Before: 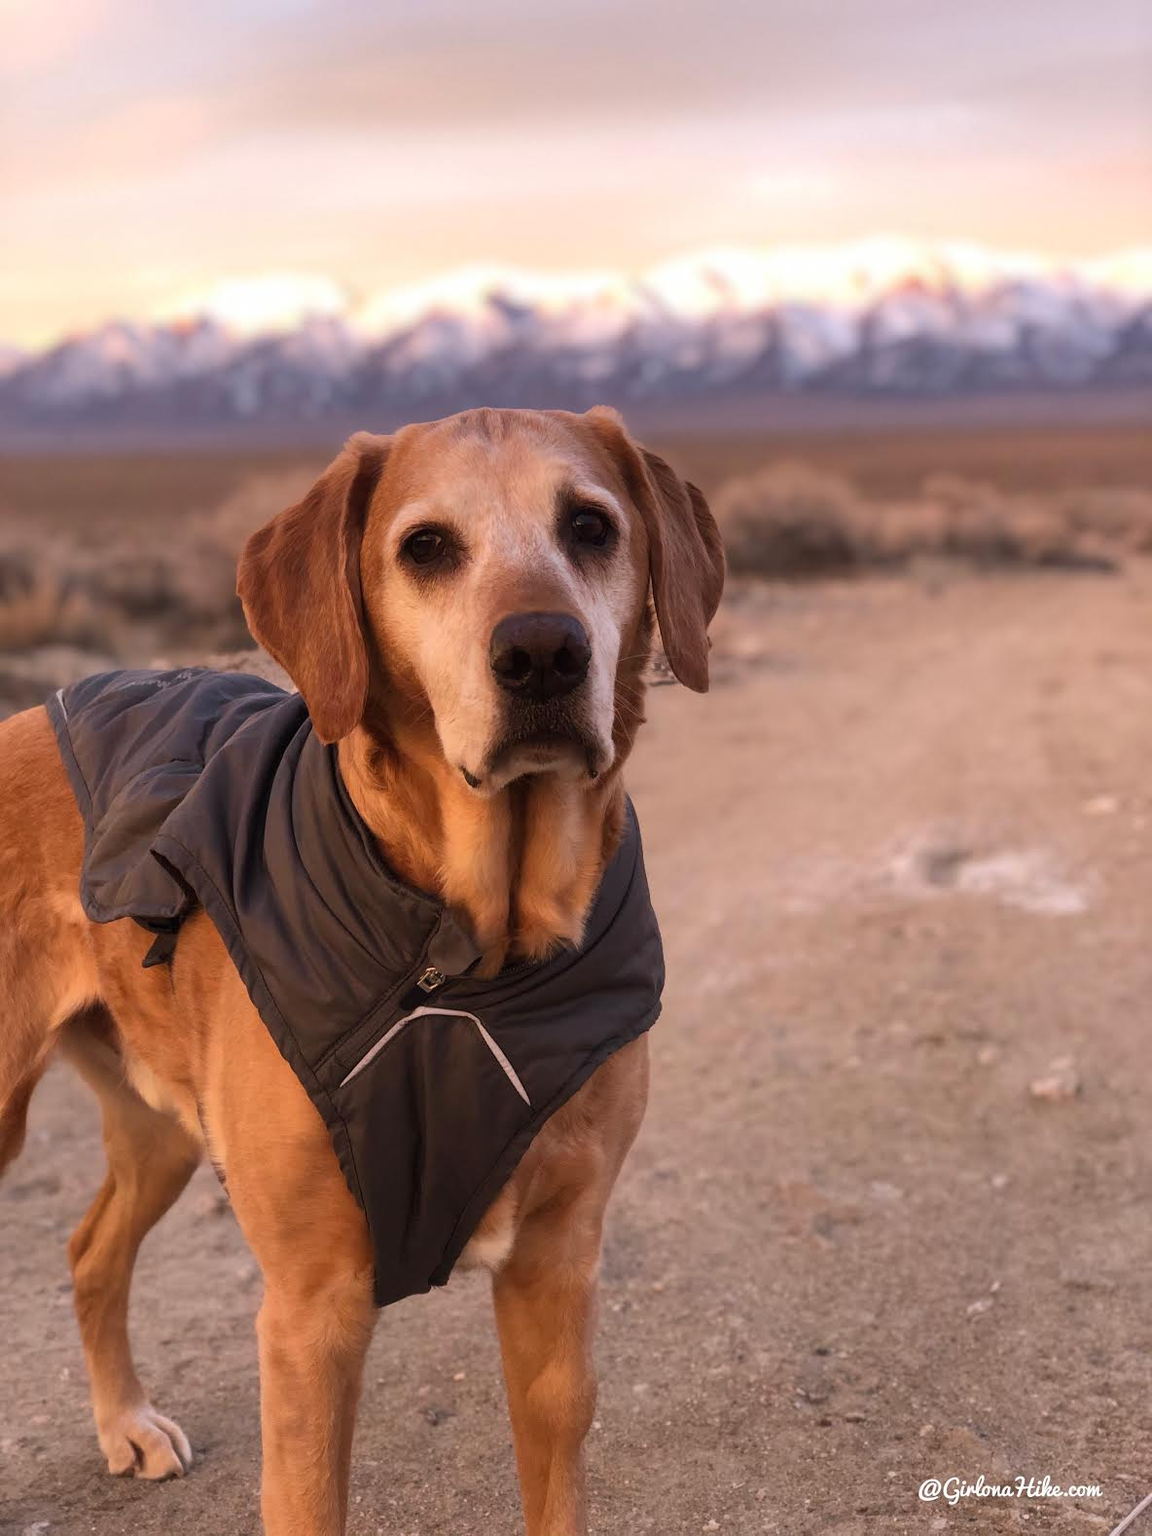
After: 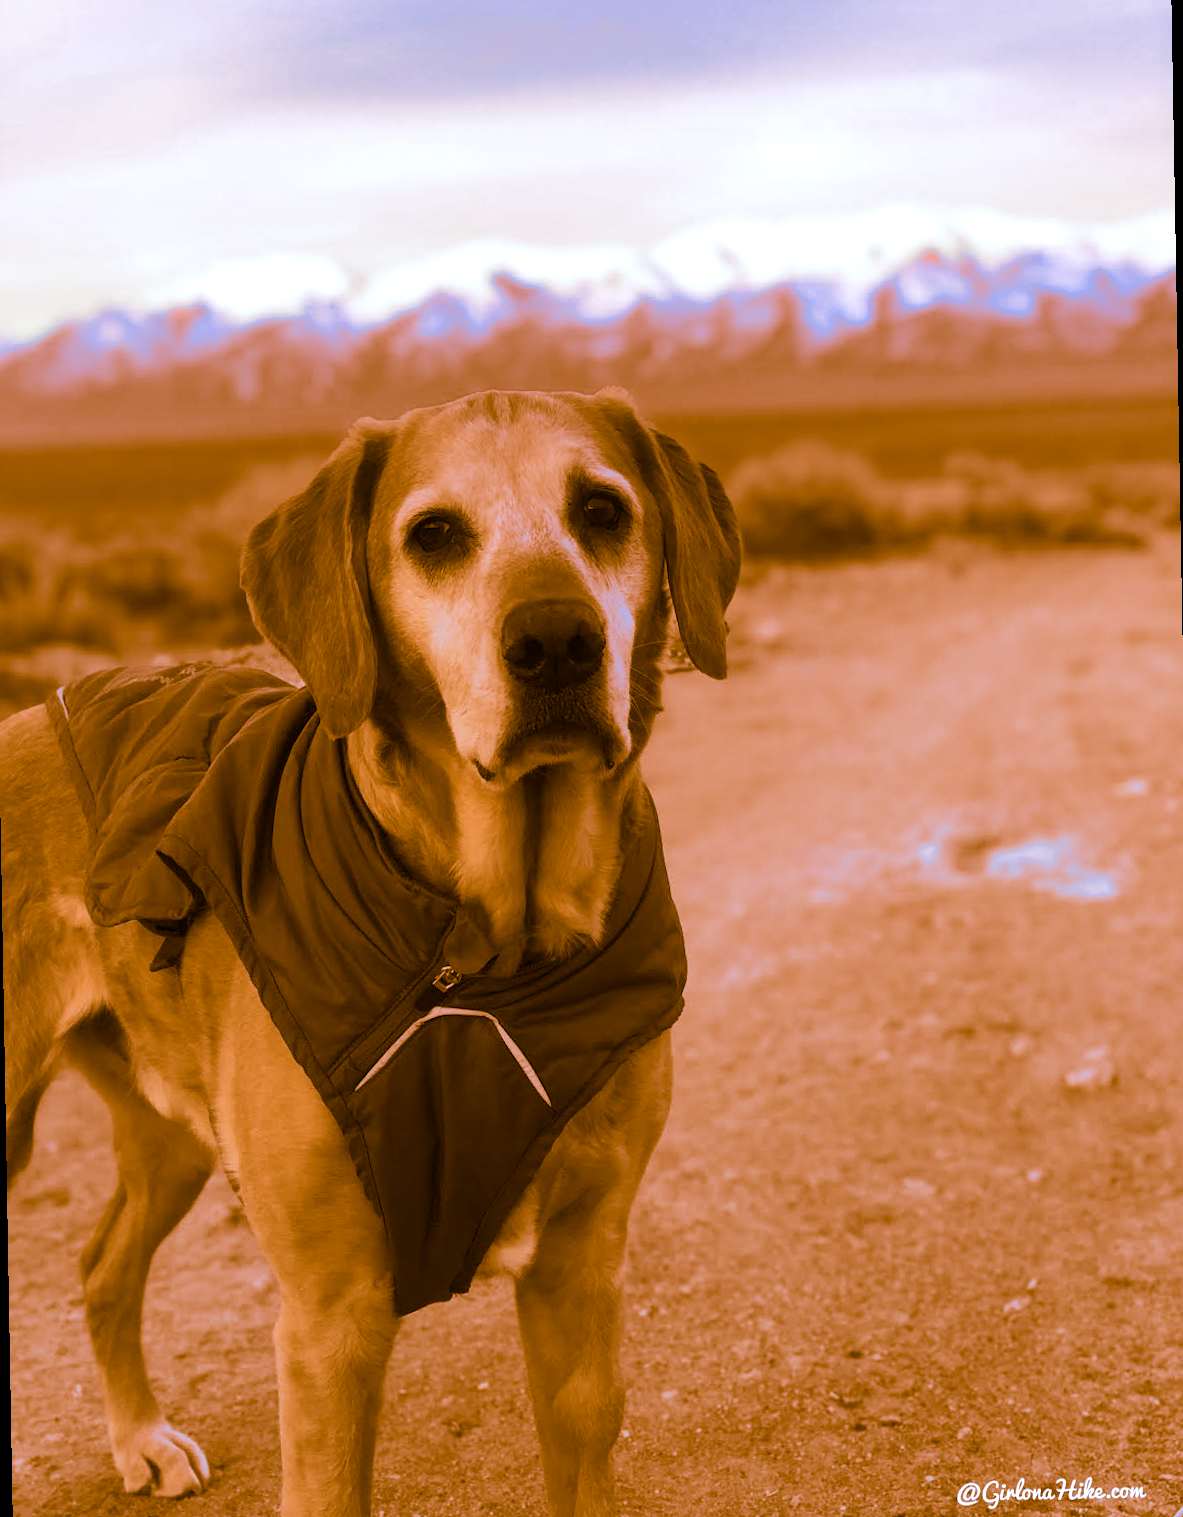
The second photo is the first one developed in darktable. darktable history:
white balance: red 0.871, blue 1.249
rotate and perspective: rotation -1°, crop left 0.011, crop right 0.989, crop top 0.025, crop bottom 0.975
split-toning: shadows › hue 26°, shadows › saturation 0.92, highlights › hue 40°, highlights › saturation 0.92, balance -63, compress 0%
